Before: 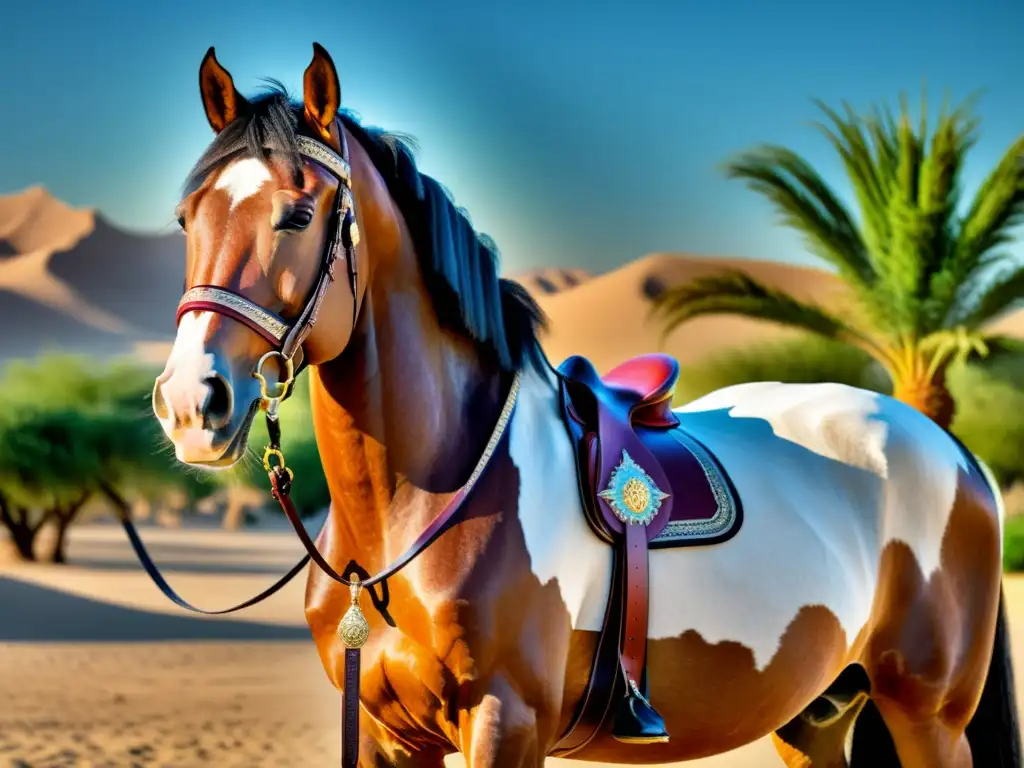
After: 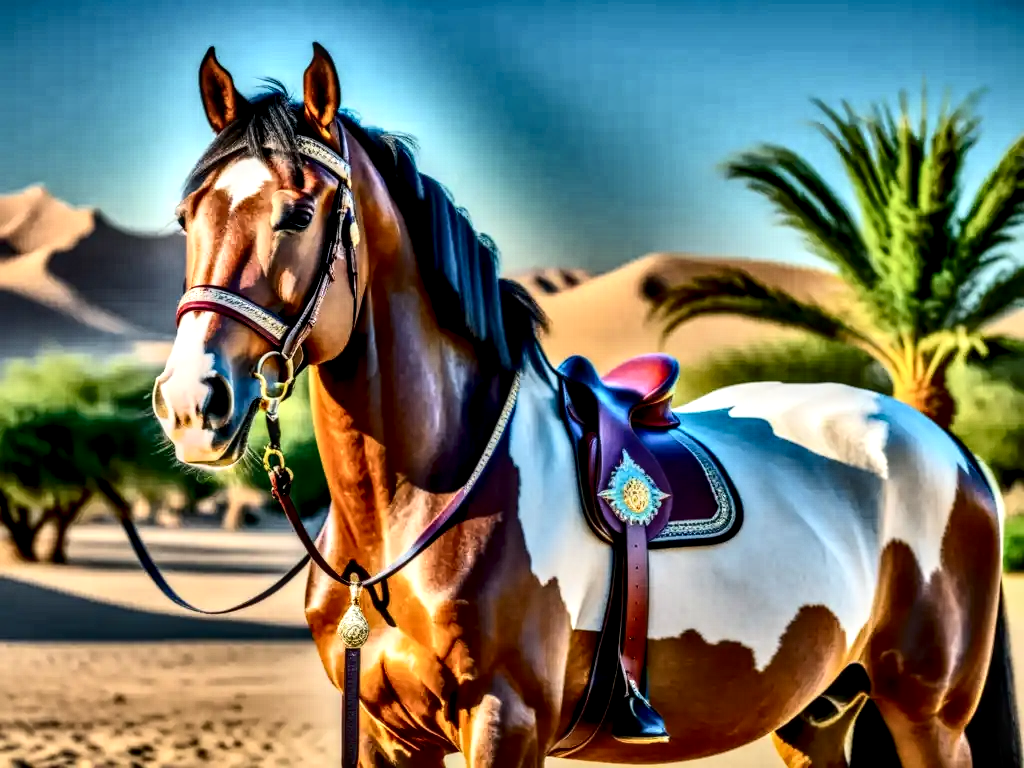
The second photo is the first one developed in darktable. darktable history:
contrast brightness saturation: contrast 0.288
contrast equalizer: y [[0.5, 0.5, 0.544, 0.569, 0.5, 0.5], [0.5 ×6], [0.5 ×6], [0 ×6], [0 ×6]], mix 0.749
local contrast: highlights 10%, shadows 36%, detail 183%, midtone range 0.464
